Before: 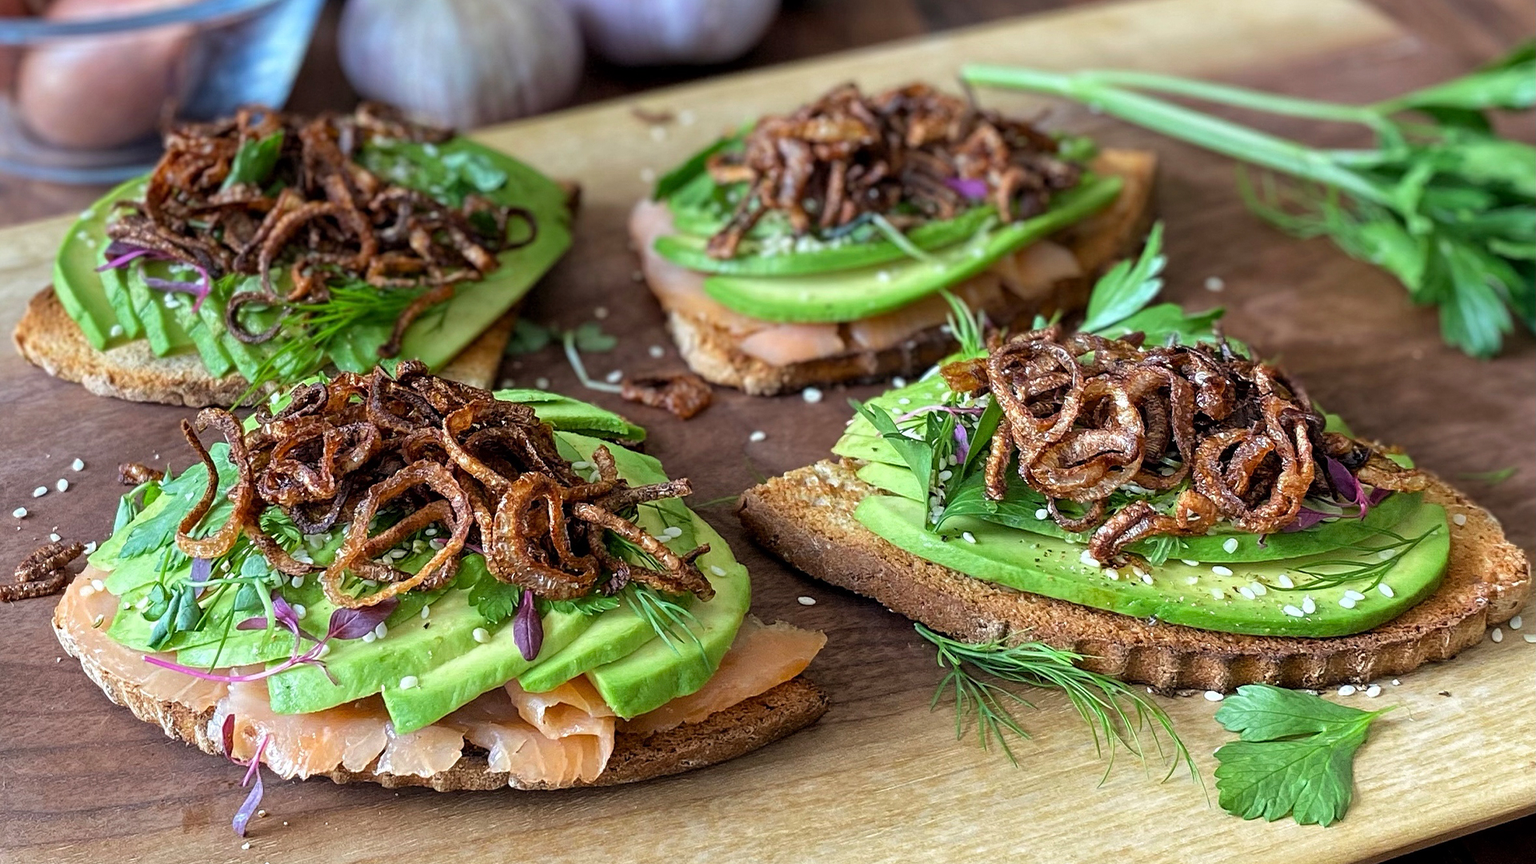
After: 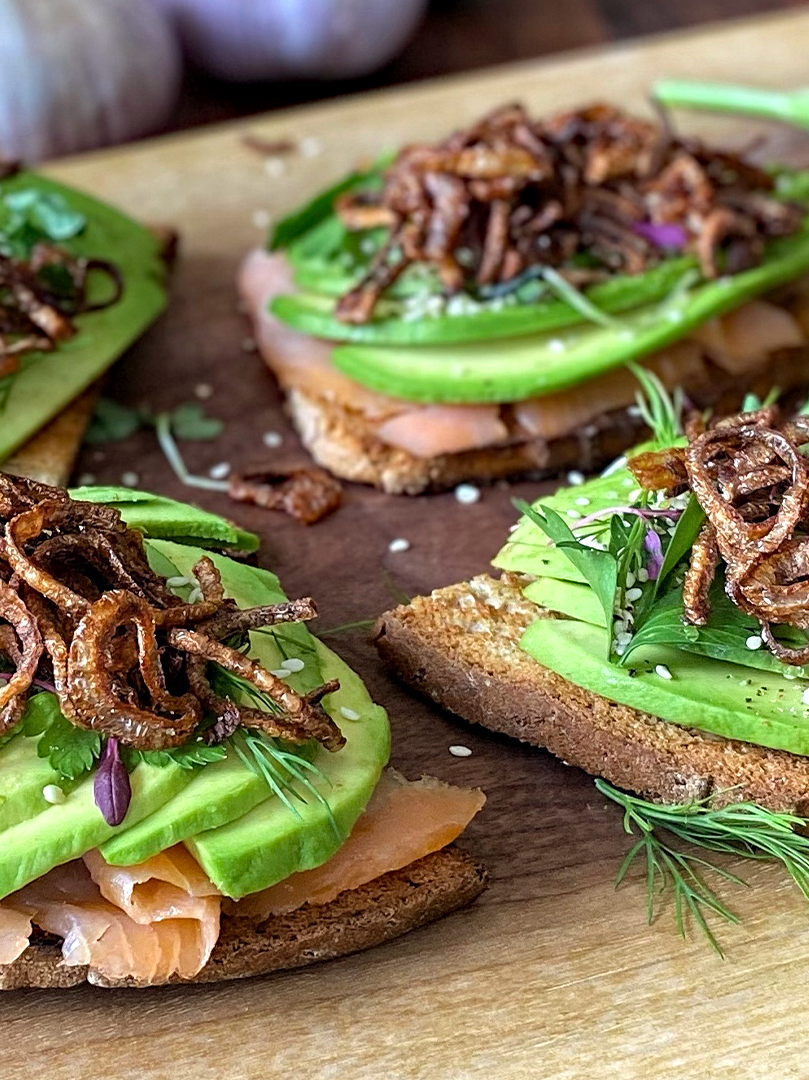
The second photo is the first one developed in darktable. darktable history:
haze removal: compatibility mode true, adaptive false
shadows and highlights: shadows -12.5, white point adjustment 4, highlights 28.33
crop: left 28.583%, right 29.231%
